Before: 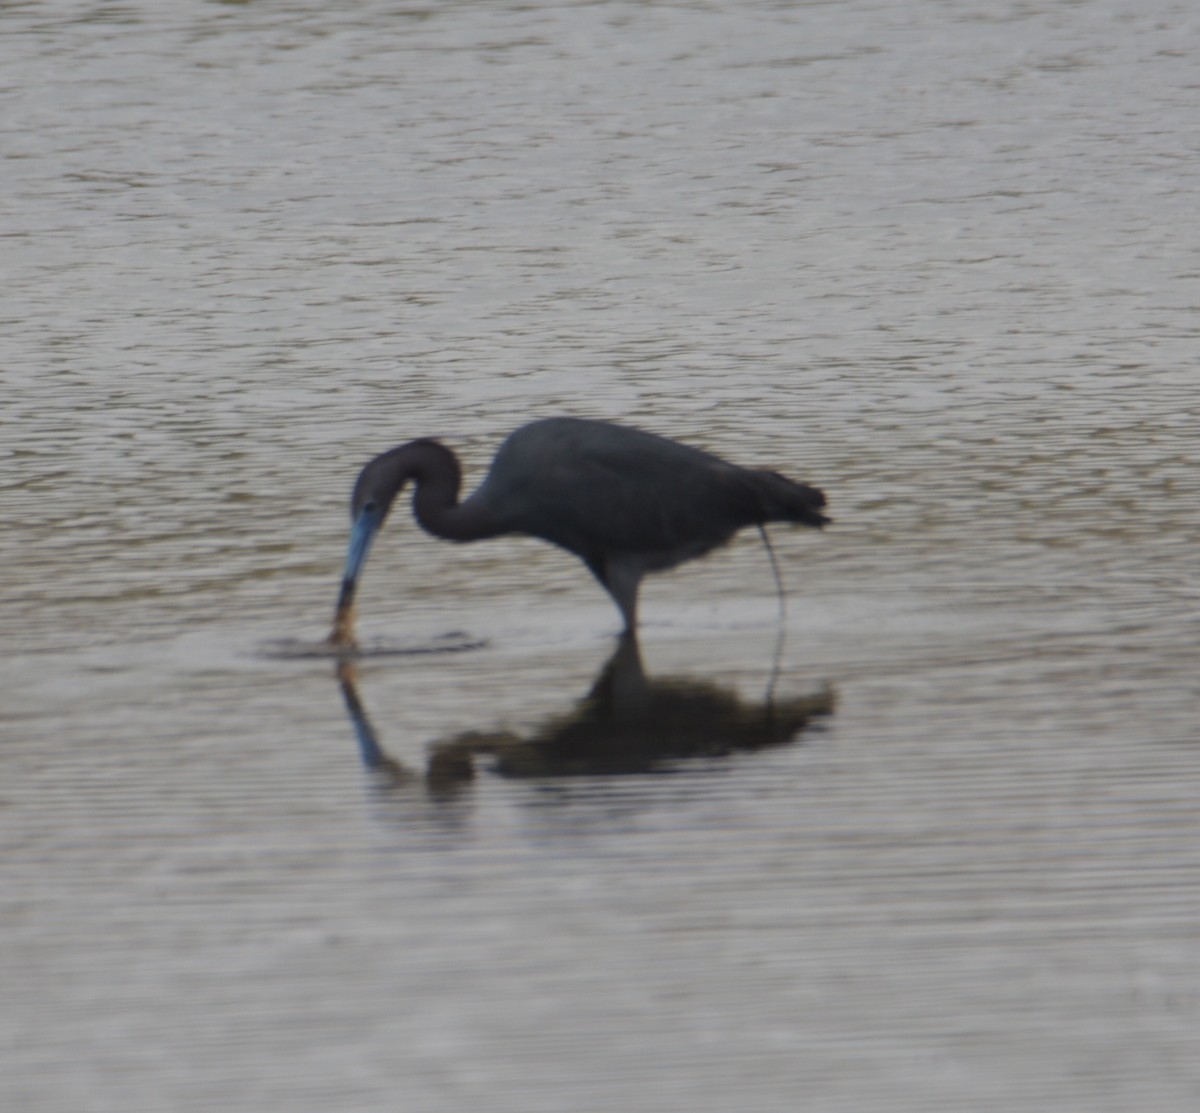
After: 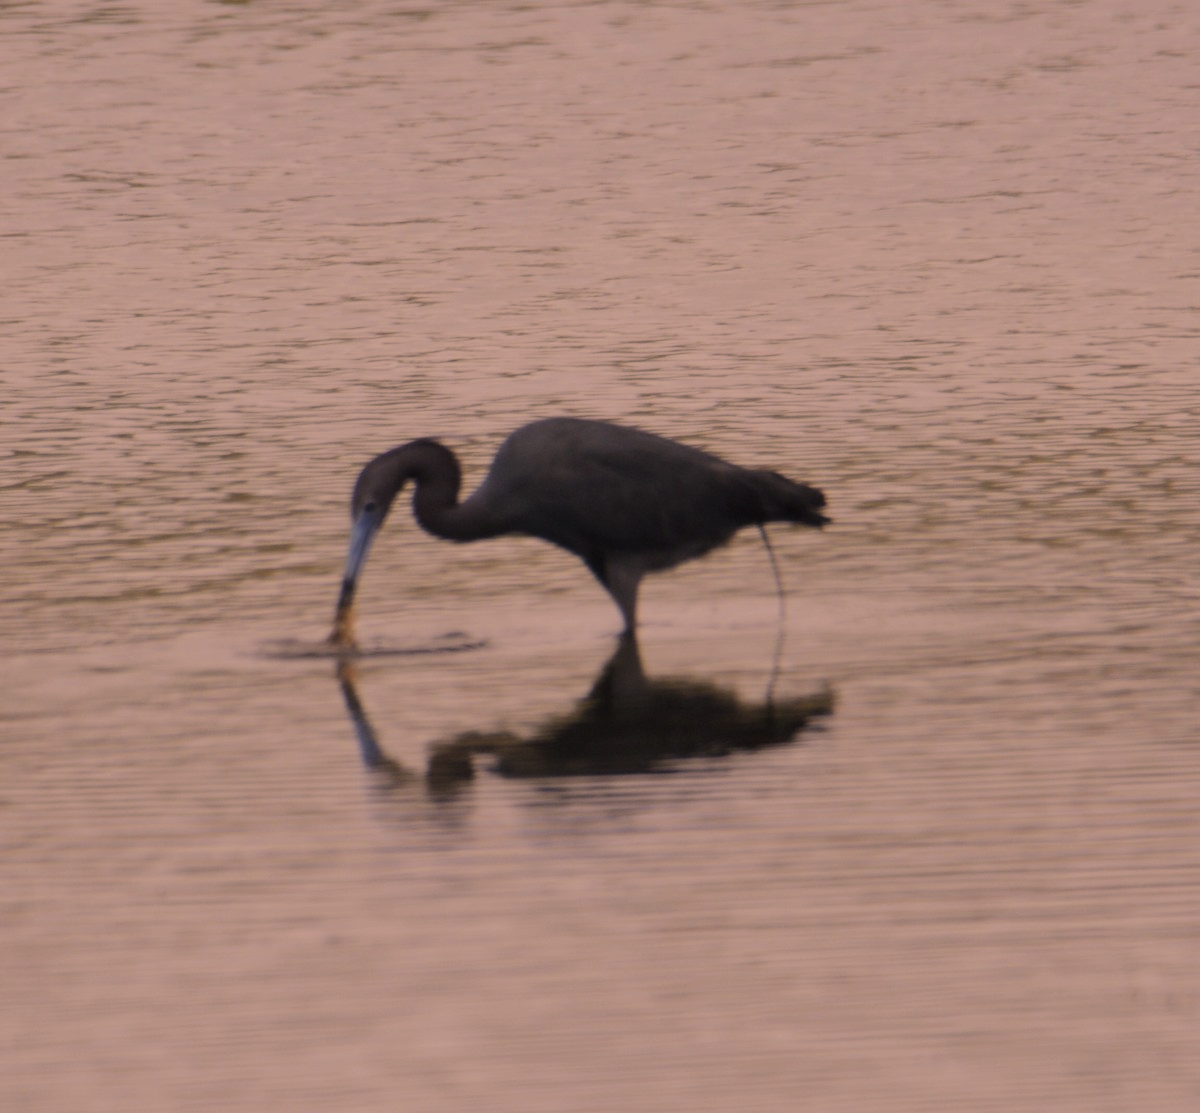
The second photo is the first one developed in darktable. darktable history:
filmic rgb: black relative exposure -16 EV, white relative exposure 6.09 EV, threshold 2.97 EV, hardness 5.24, color science v6 (2022), enable highlight reconstruction true
color correction: highlights a* 20.76, highlights b* 19.56
